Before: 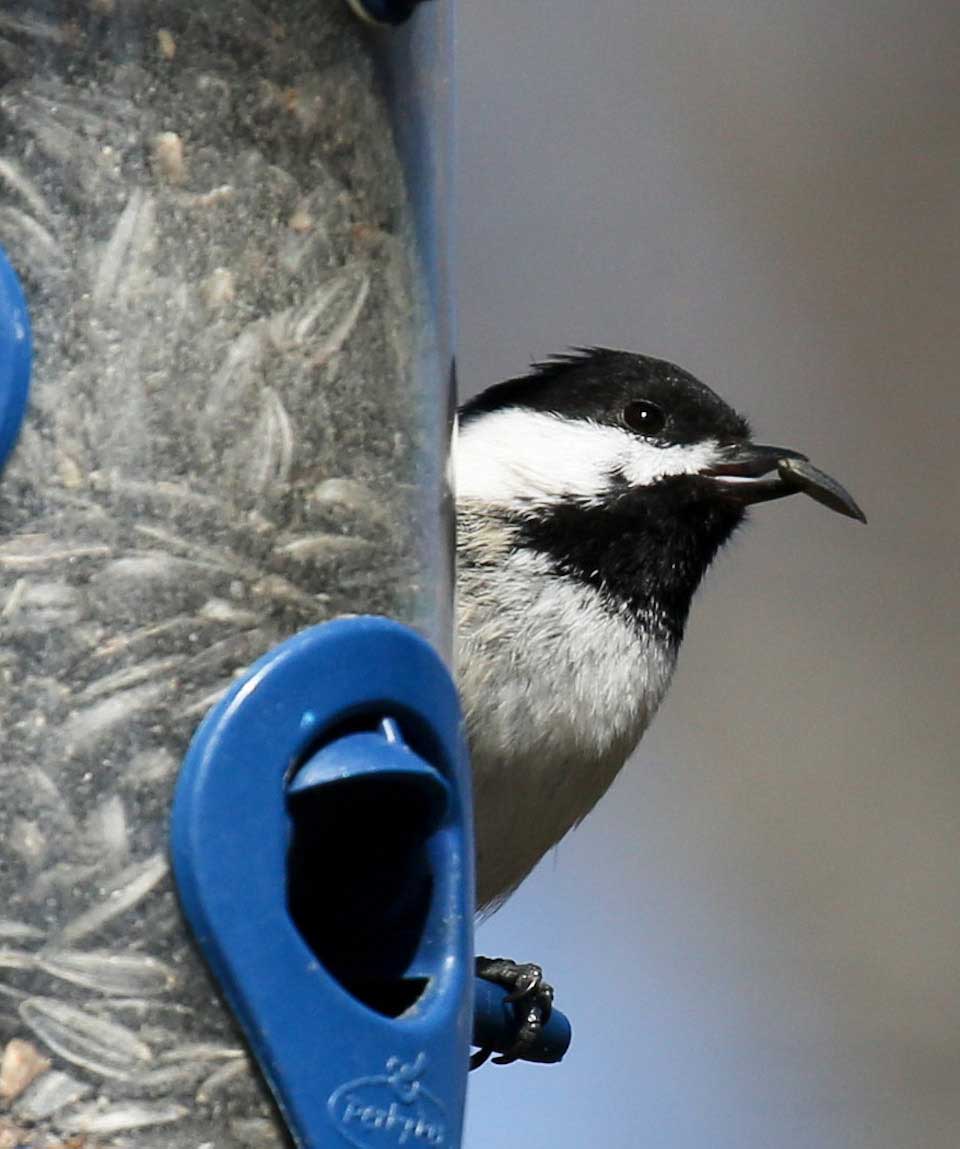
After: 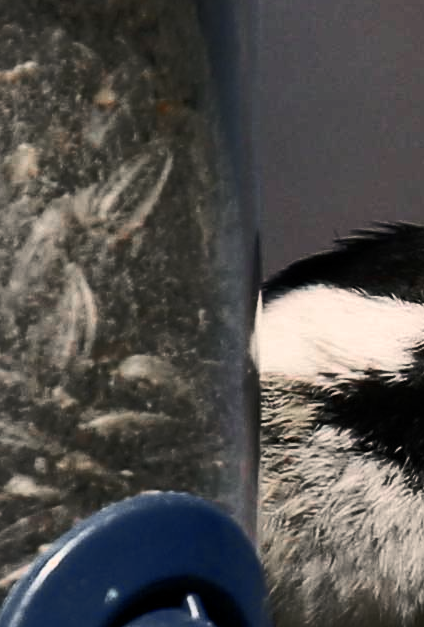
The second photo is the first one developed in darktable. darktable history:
color zones: curves: ch0 [(0, 0.48) (0.209, 0.398) (0.305, 0.332) (0.429, 0.493) (0.571, 0.5) (0.714, 0.5) (0.857, 0.5) (1, 0.48)]; ch1 [(0, 0.736) (0.143, 0.625) (0.225, 0.371) (0.429, 0.256) (0.571, 0.241) (0.714, 0.213) (0.857, 0.48) (1, 0.736)]; ch2 [(0, 0.448) (0.143, 0.498) (0.286, 0.5) (0.429, 0.5) (0.571, 0.5) (0.714, 0.5) (0.857, 0.5) (1, 0.448)]
color balance rgb: shadows lift › chroma 0.918%, shadows lift › hue 113.2°, highlights gain › chroma 3.175%, highlights gain › hue 57.45°, perceptual saturation grading › global saturation 26.748%, perceptual saturation grading › highlights -27.974%, perceptual saturation grading › mid-tones 15.608%, perceptual saturation grading › shadows 33.094%, perceptual brilliance grading › highlights 1.668%, perceptual brilliance grading › mid-tones -49.944%, perceptual brilliance grading › shadows -50.179%, global vibrance 20%
crop: left 20.503%, top 10.824%, right 35.261%, bottom 34.573%
